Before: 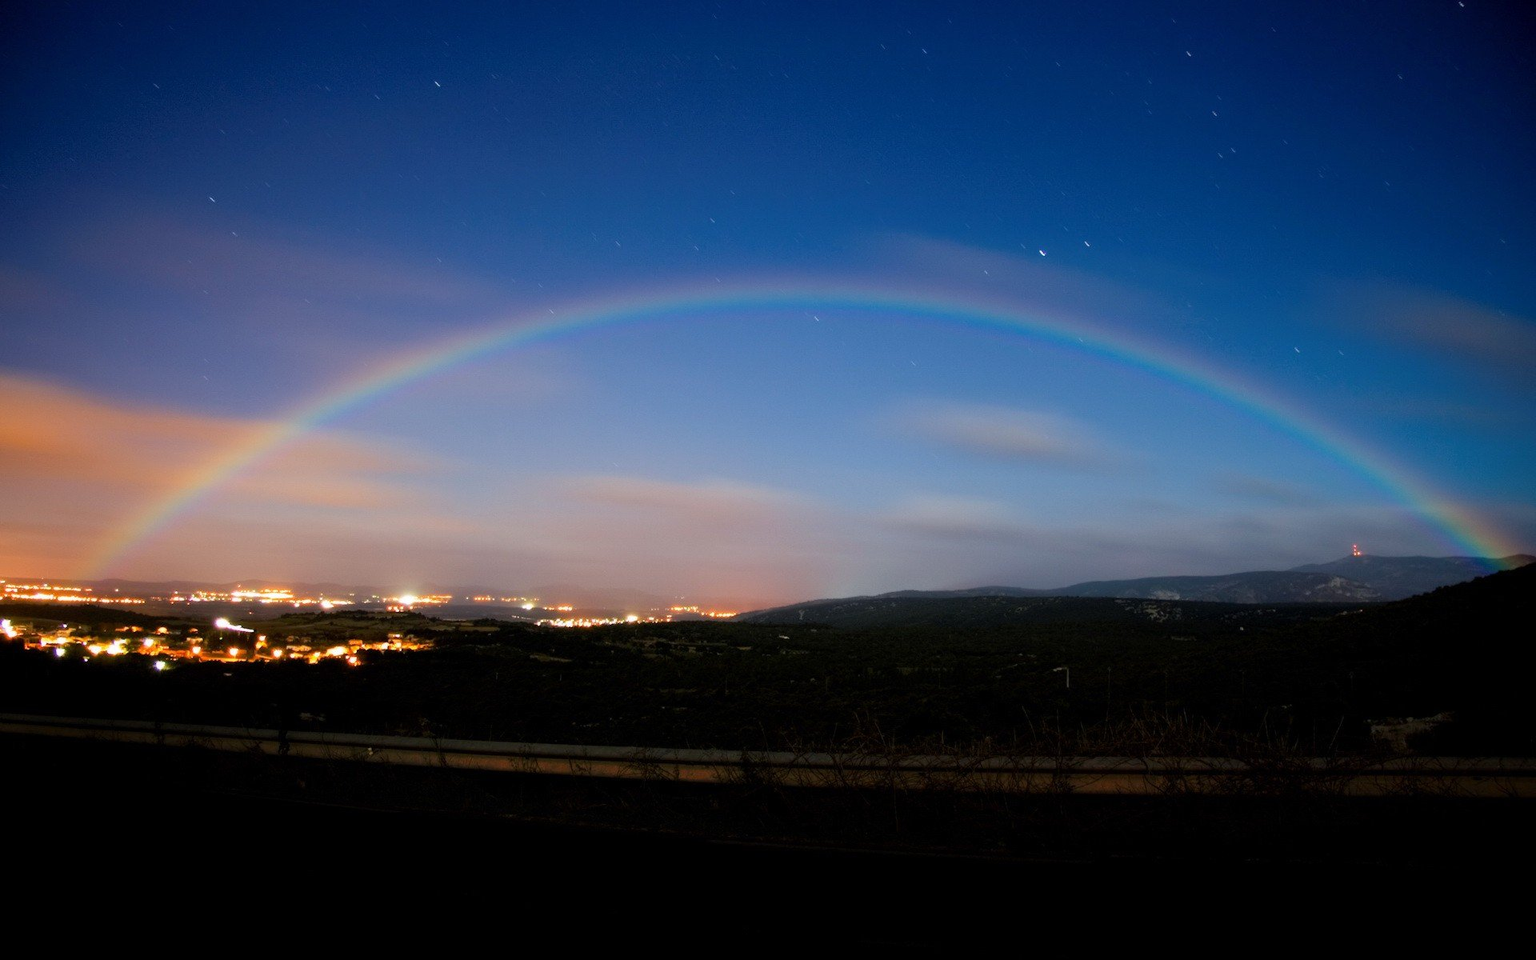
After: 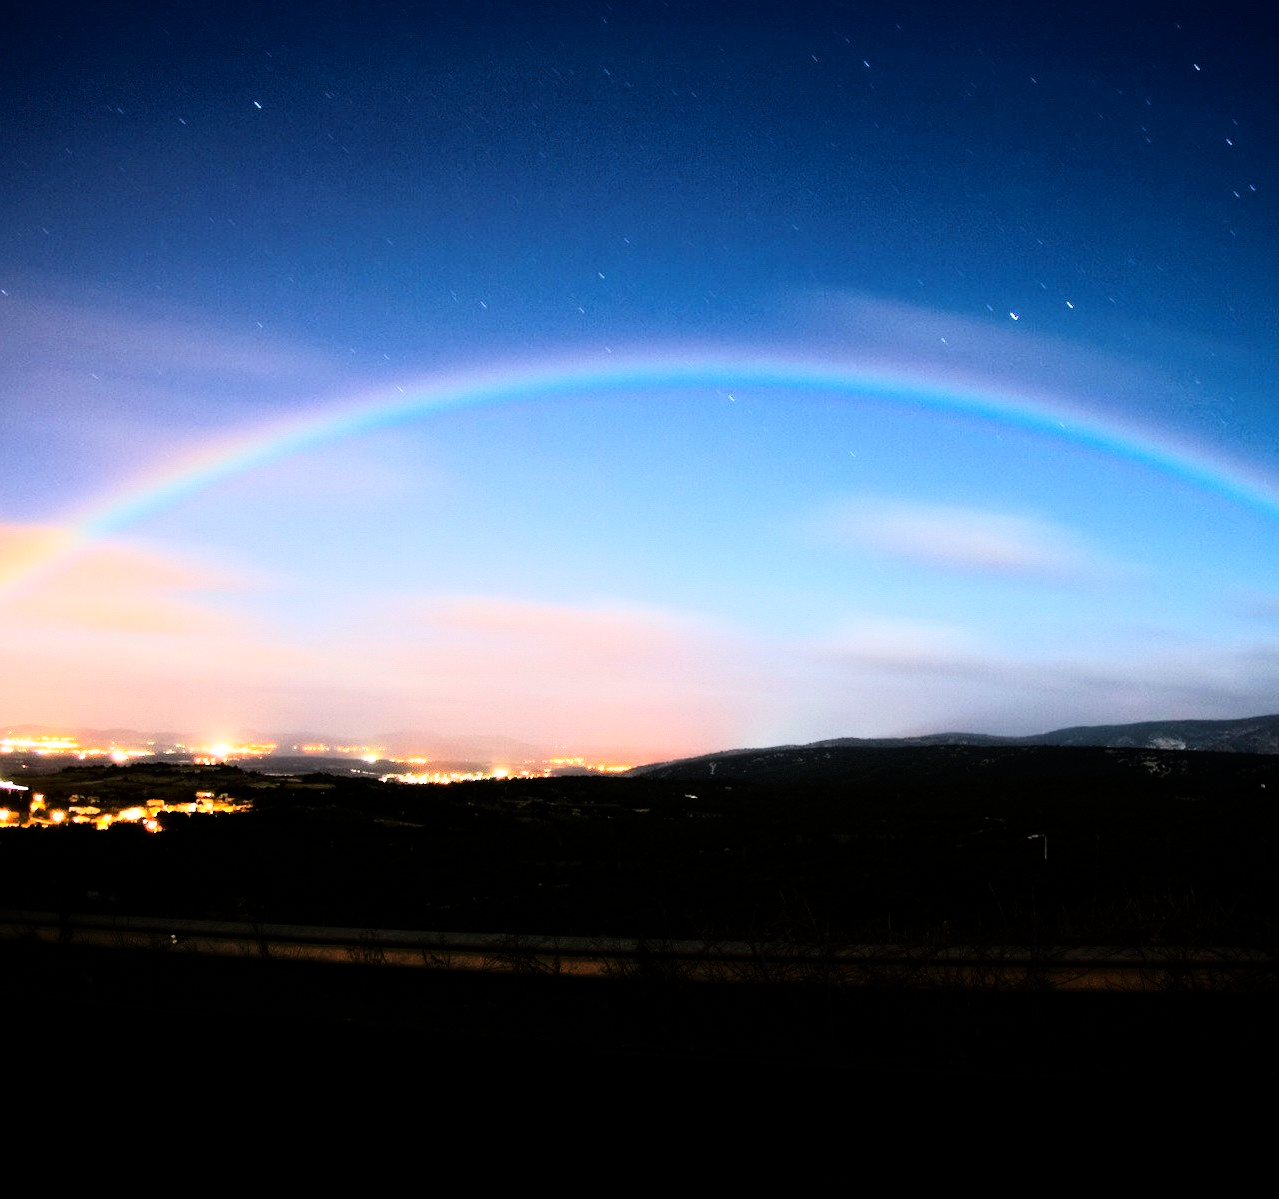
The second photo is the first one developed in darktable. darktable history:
crop and rotate: left 15.055%, right 18.278%
rgb curve: curves: ch0 [(0, 0) (0.21, 0.15) (0.24, 0.21) (0.5, 0.75) (0.75, 0.96) (0.89, 0.99) (1, 1)]; ch1 [(0, 0.02) (0.21, 0.13) (0.25, 0.2) (0.5, 0.67) (0.75, 0.9) (0.89, 0.97) (1, 1)]; ch2 [(0, 0.02) (0.21, 0.13) (0.25, 0.2) (0.5, 0.67) (0.75, 0.9) (0.89, 0.97) (1, 1)], compensate middle gray true
